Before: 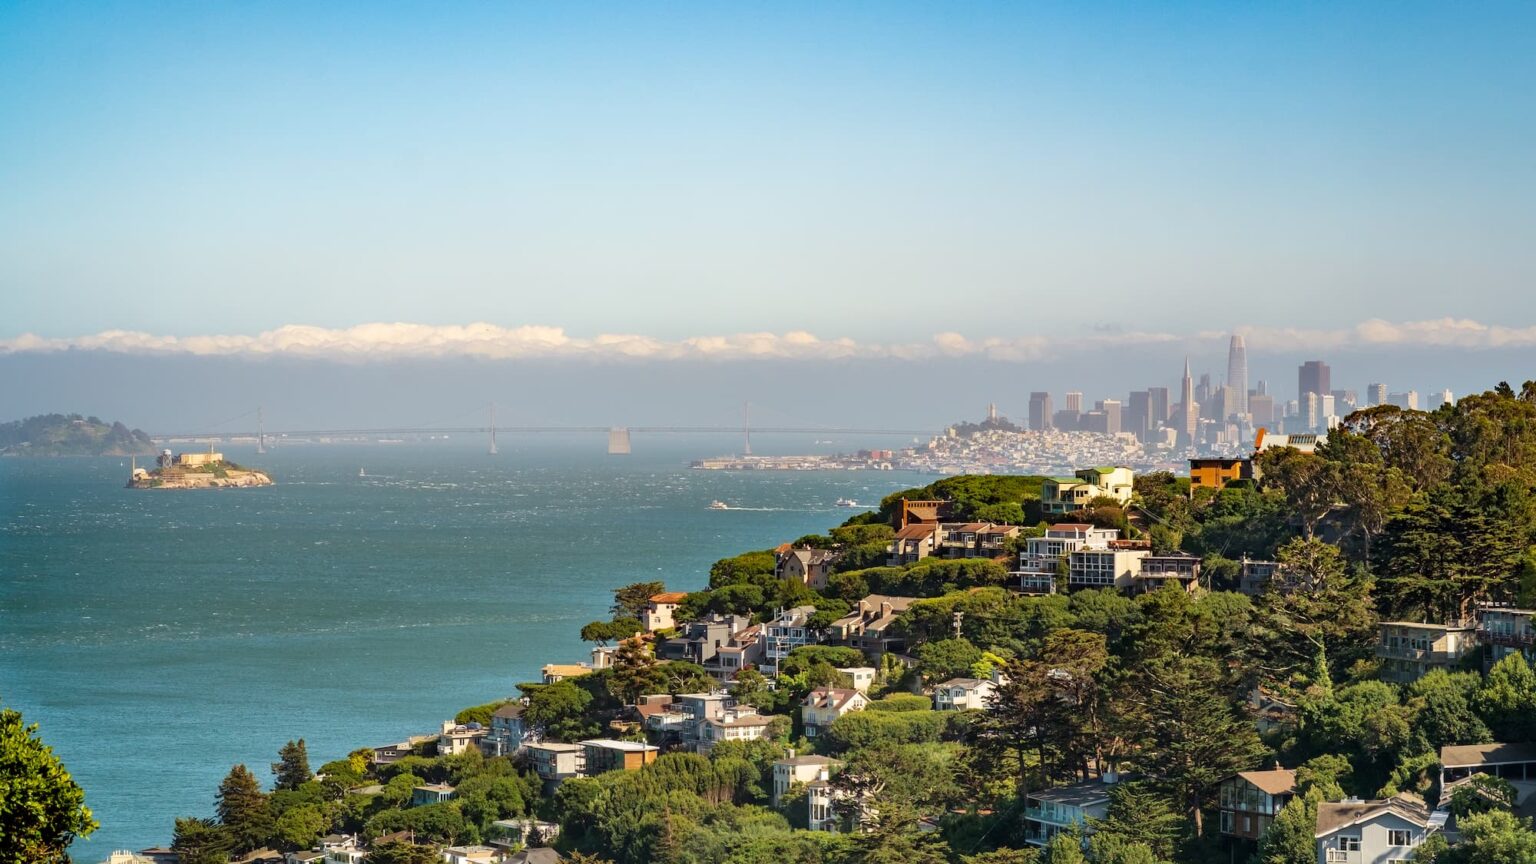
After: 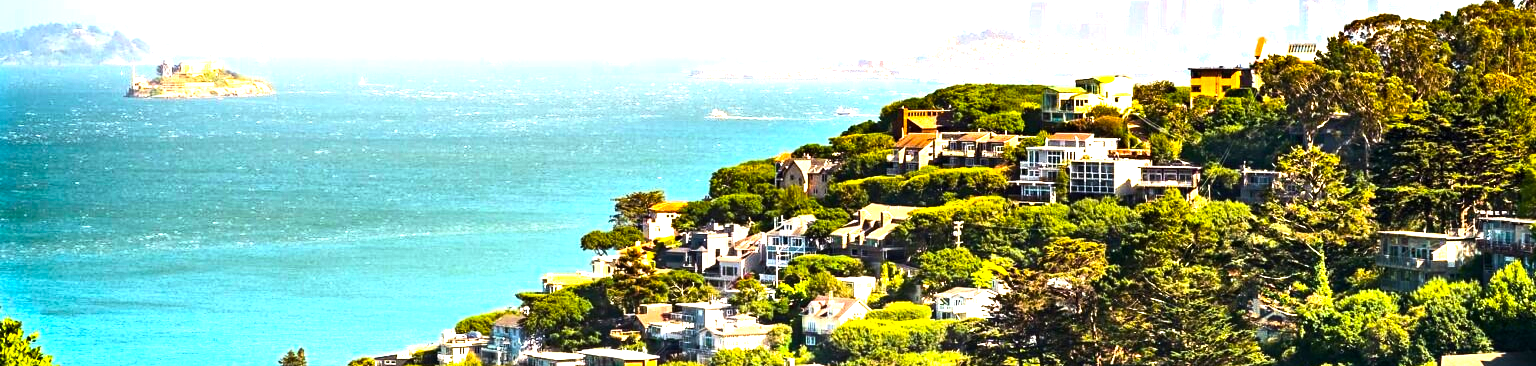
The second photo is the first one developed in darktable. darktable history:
color balance rgb: perceptual saturation grading › global saturation 20%, perceptual saturation grading › highlights -24.817%, perceptual saturation grading › shadows 25.146%, perceptual brilliance grading › global brilliance 30.197%, perceptual brilliance grading › highlights 50.623%, perceptual brilliance grading › mid-tones 49.981%, perceptual brilliance grading › shadows -21.301%, global vibrance 20%
crop: top 45.365%, bottom 12.262%
exposure: compensate highlight preservation false
contrast brightness saturation: contrast 0.153, brightness 0.048
